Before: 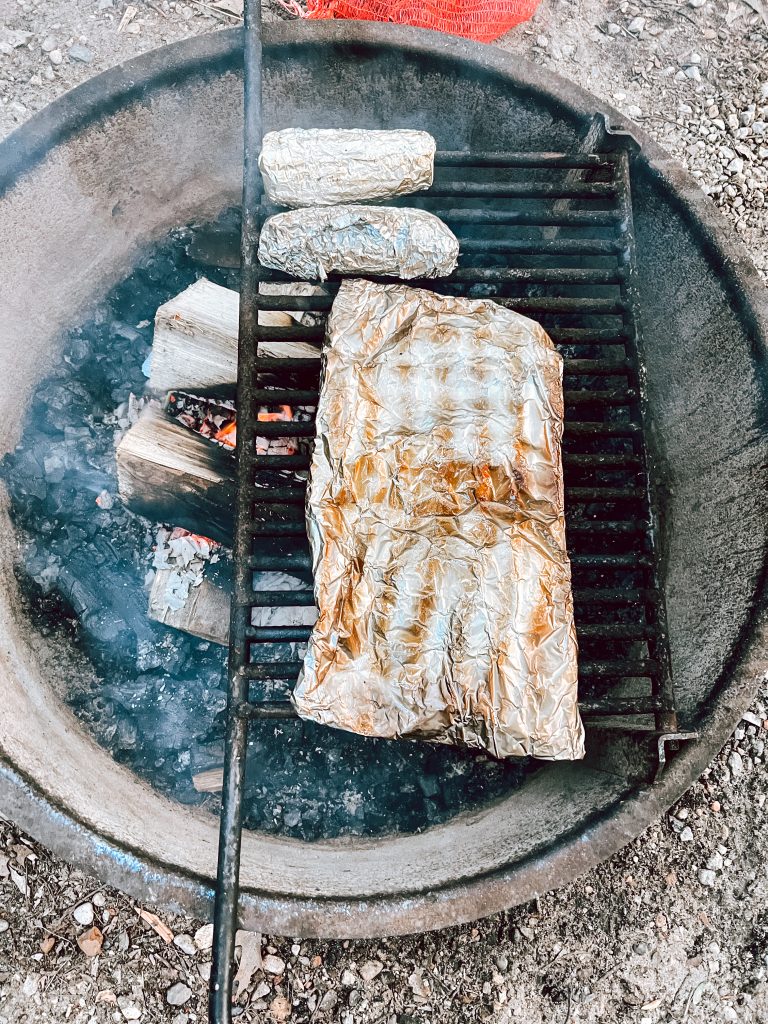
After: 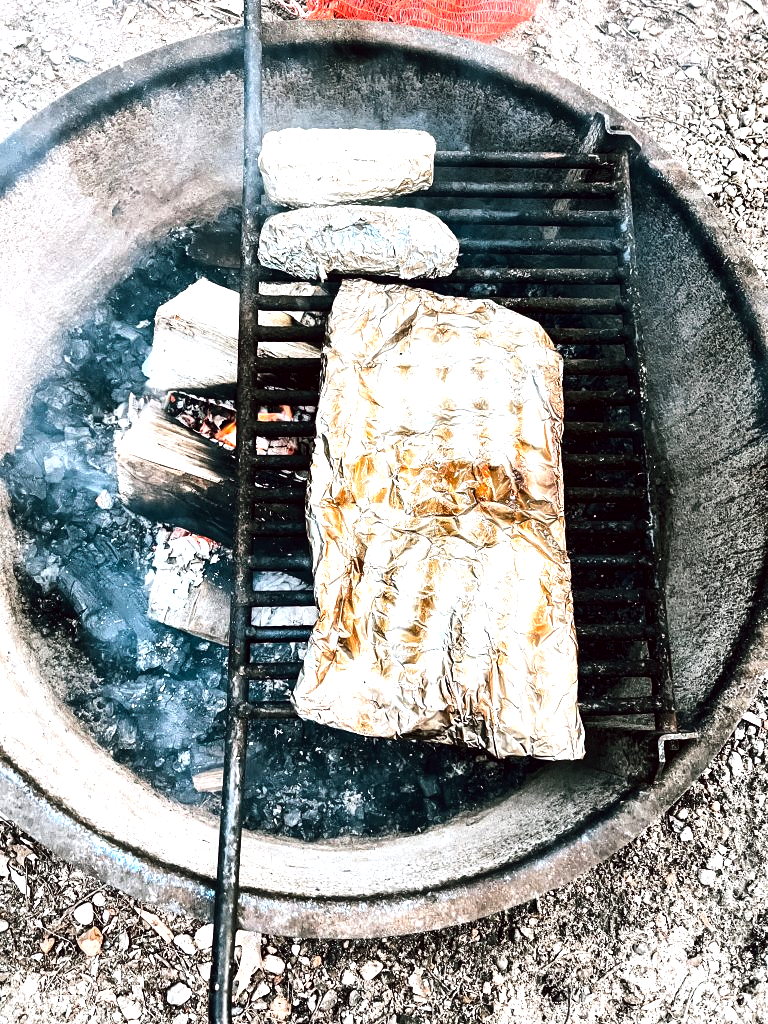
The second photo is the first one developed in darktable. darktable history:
tone equalizer: -8 EV -1.06 EV, -7 EV -1.03 EV, -6 EV -0.829 EV, -5 EV -0.608 EV, -3 EV 0.577 EV, -2 EV 0.858 EV, -1 EV 0.991 EV, +0 EV 1.05 EV, edges refinement/feathering 500, mask exposure compensation -1.57 EV, preserve details no
local contrast: mode bilateral grid, contrast 20, coarseness 50, detail 120%, midtone range 0.2
